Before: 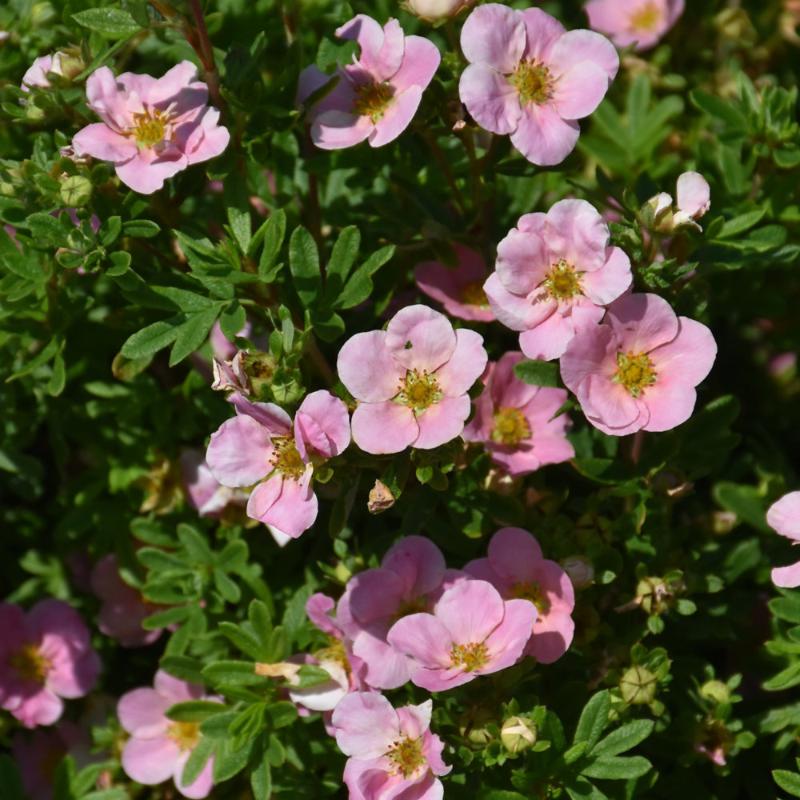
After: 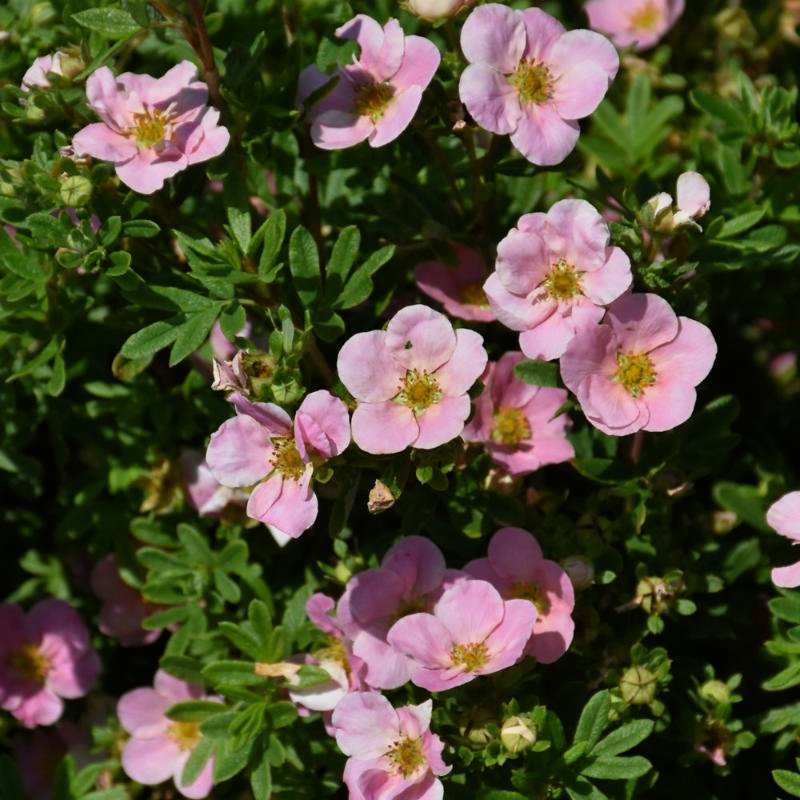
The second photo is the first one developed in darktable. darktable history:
filmic rgb: black relative exposure -9.43 EV, white relative exposure 3.01 EV, hardness 6.15
